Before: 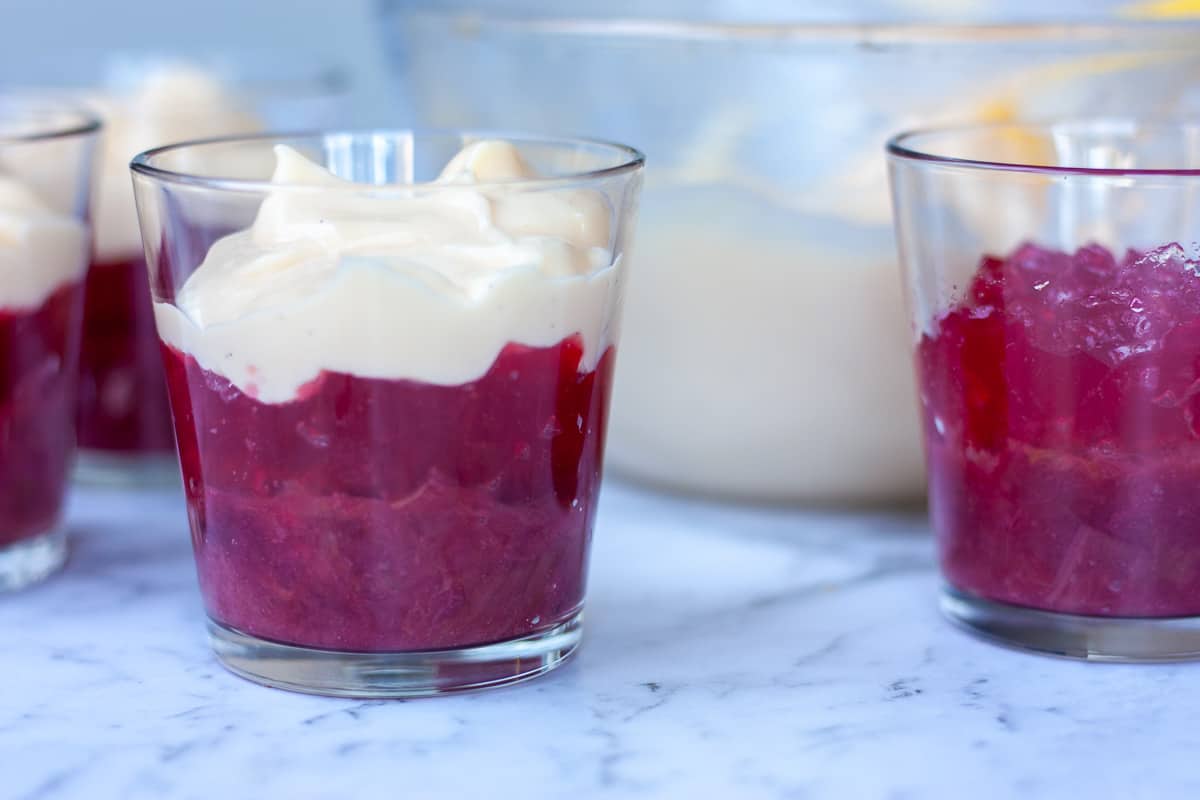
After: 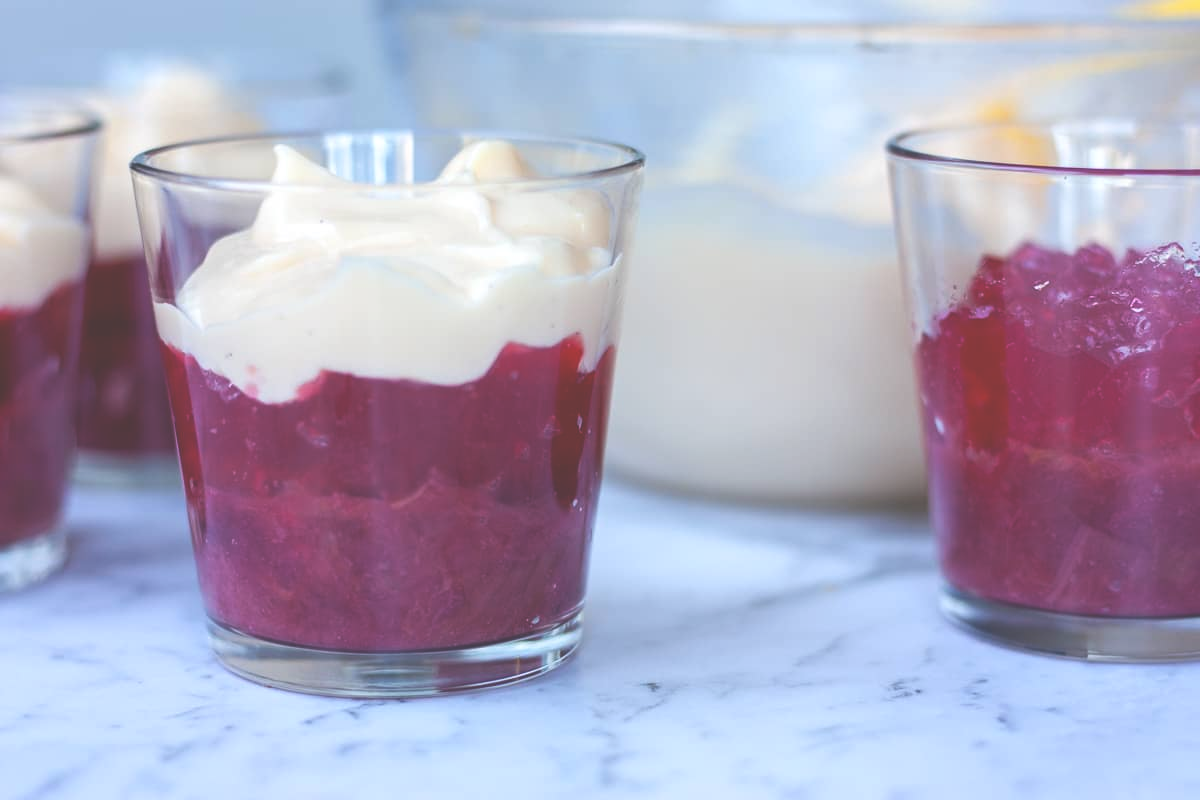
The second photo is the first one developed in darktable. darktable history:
exposure: black level correction -0.041, exposure 0.064 EV, compensate exposure bias true, compensate highlight preservation false
